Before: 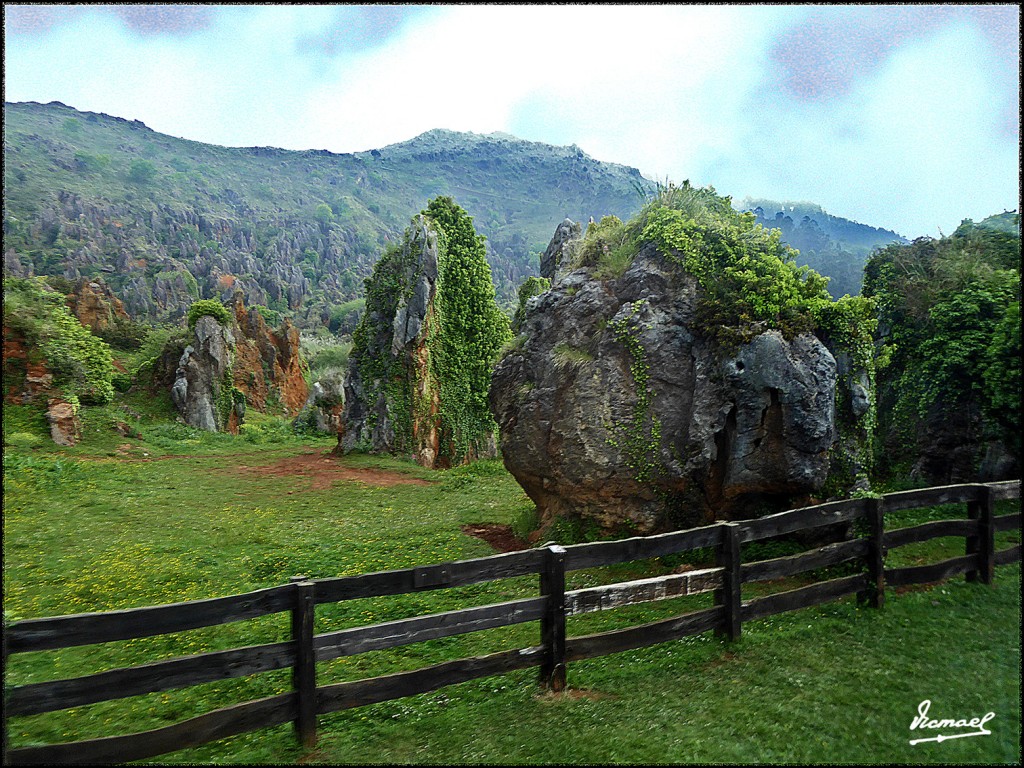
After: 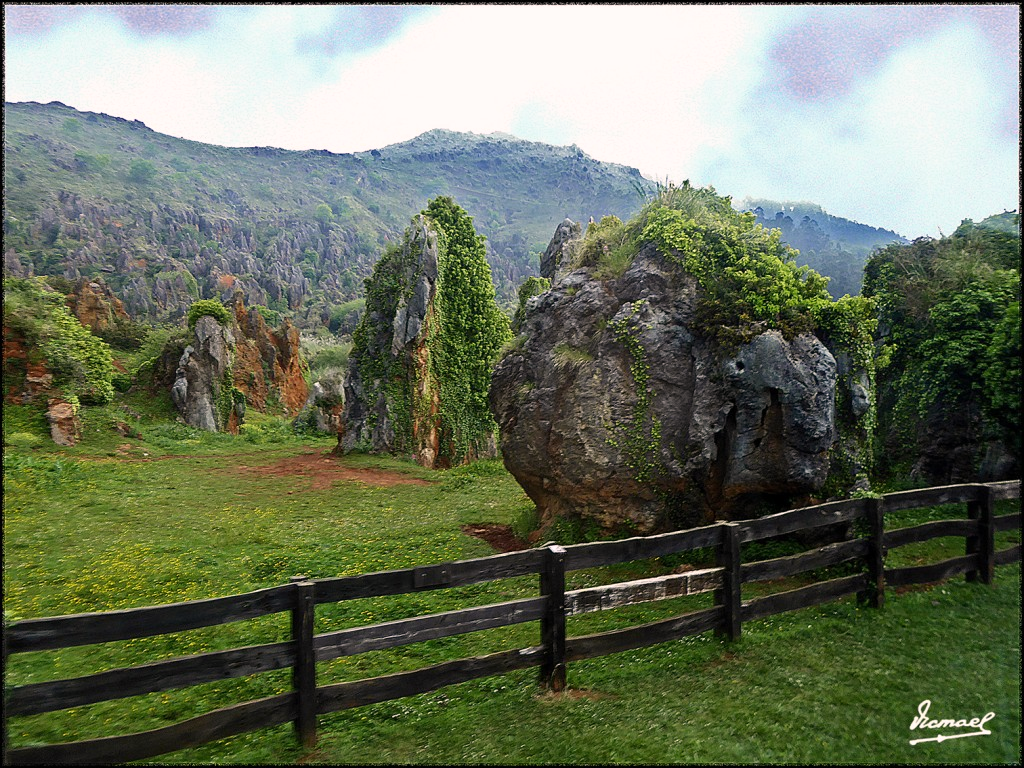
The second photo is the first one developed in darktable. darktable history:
color correction: highlights a* 7.71, highlights b* 3.98
